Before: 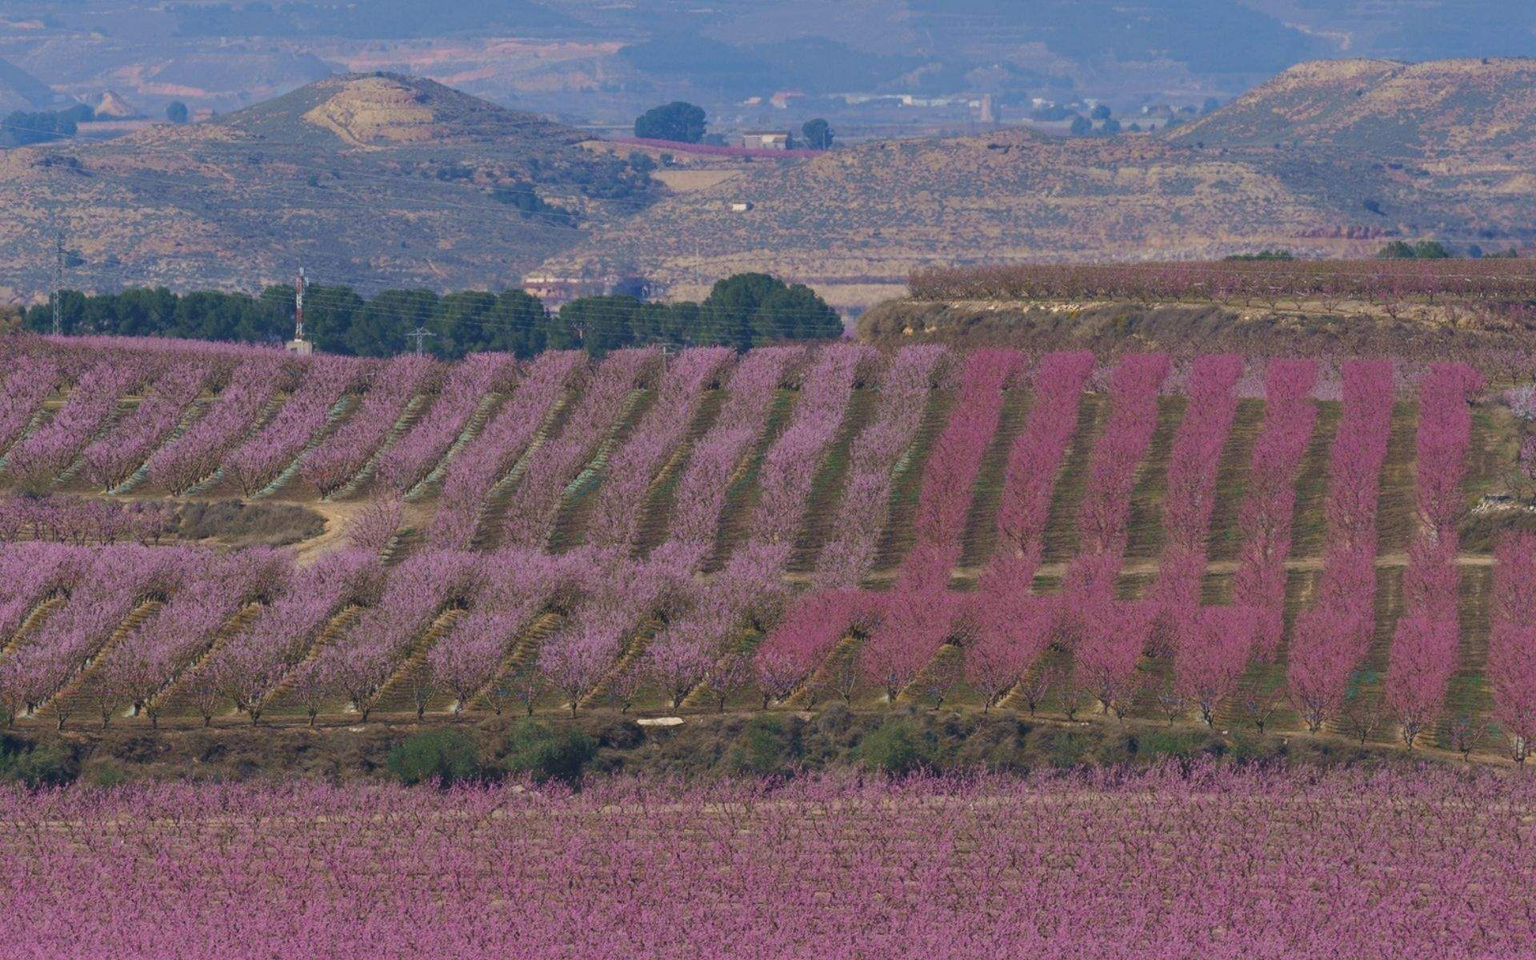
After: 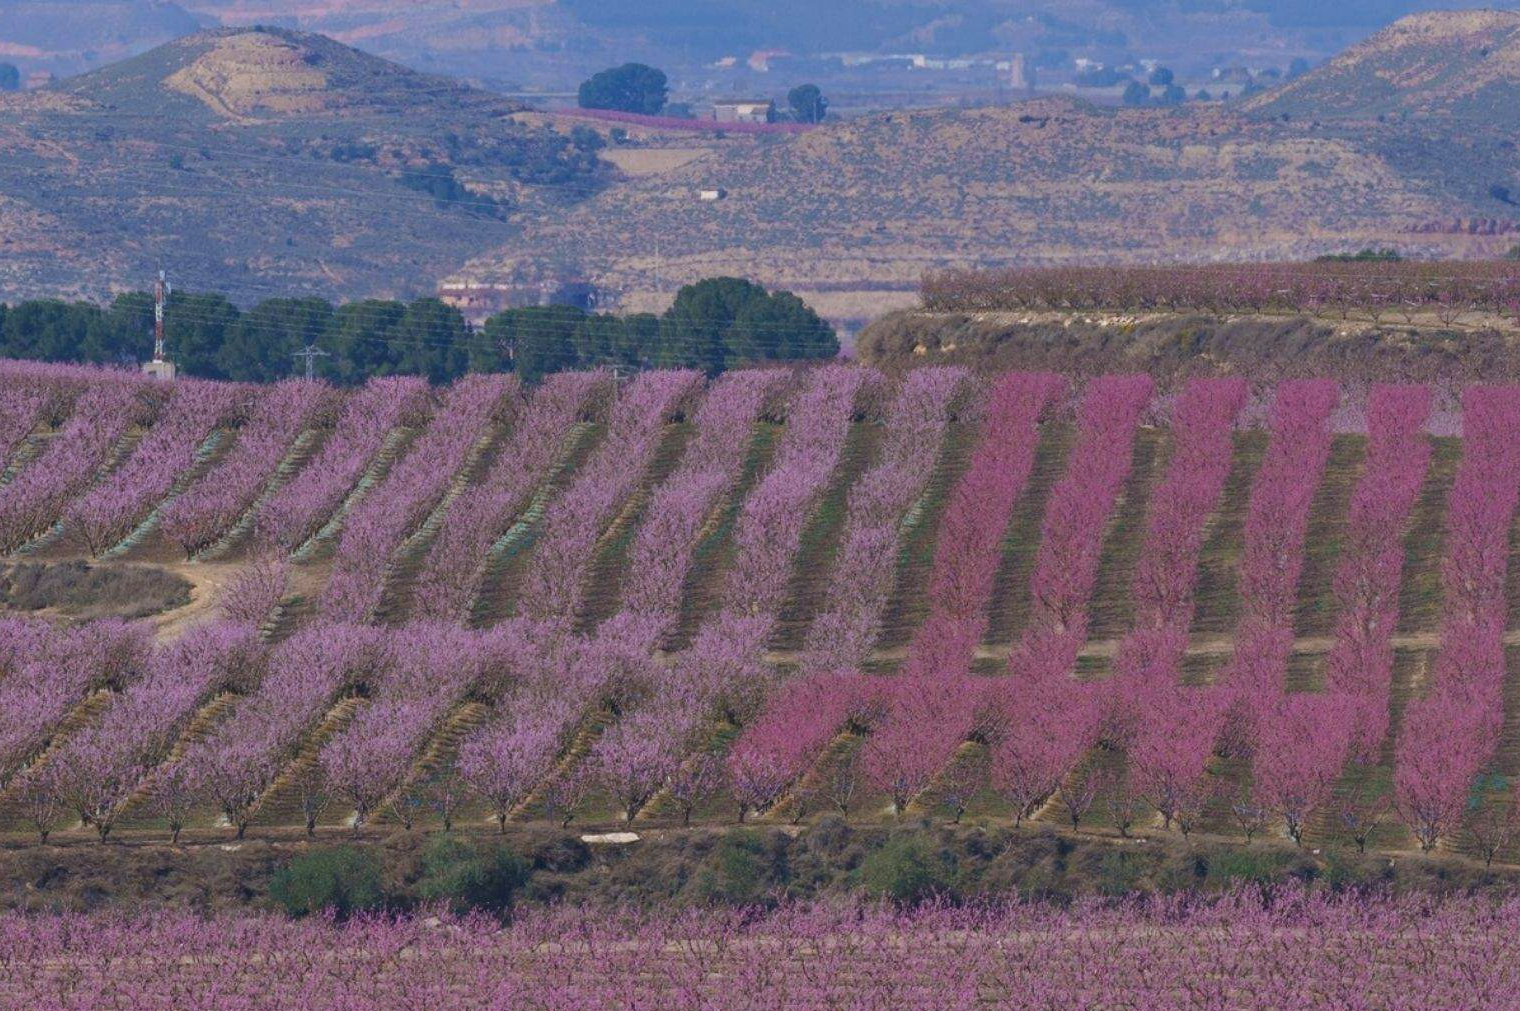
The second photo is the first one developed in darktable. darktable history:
crop: left 11.225%, top 5.381%, right 9.565%, bottom 10.314%
color calibration: illuminant as shot in camera, x 0.358, y 0.373, temperature 4628.91 K
shadows and highlights: shadows 29.32, highlights -29.32, low approximation 0.01, soften with gaussian
